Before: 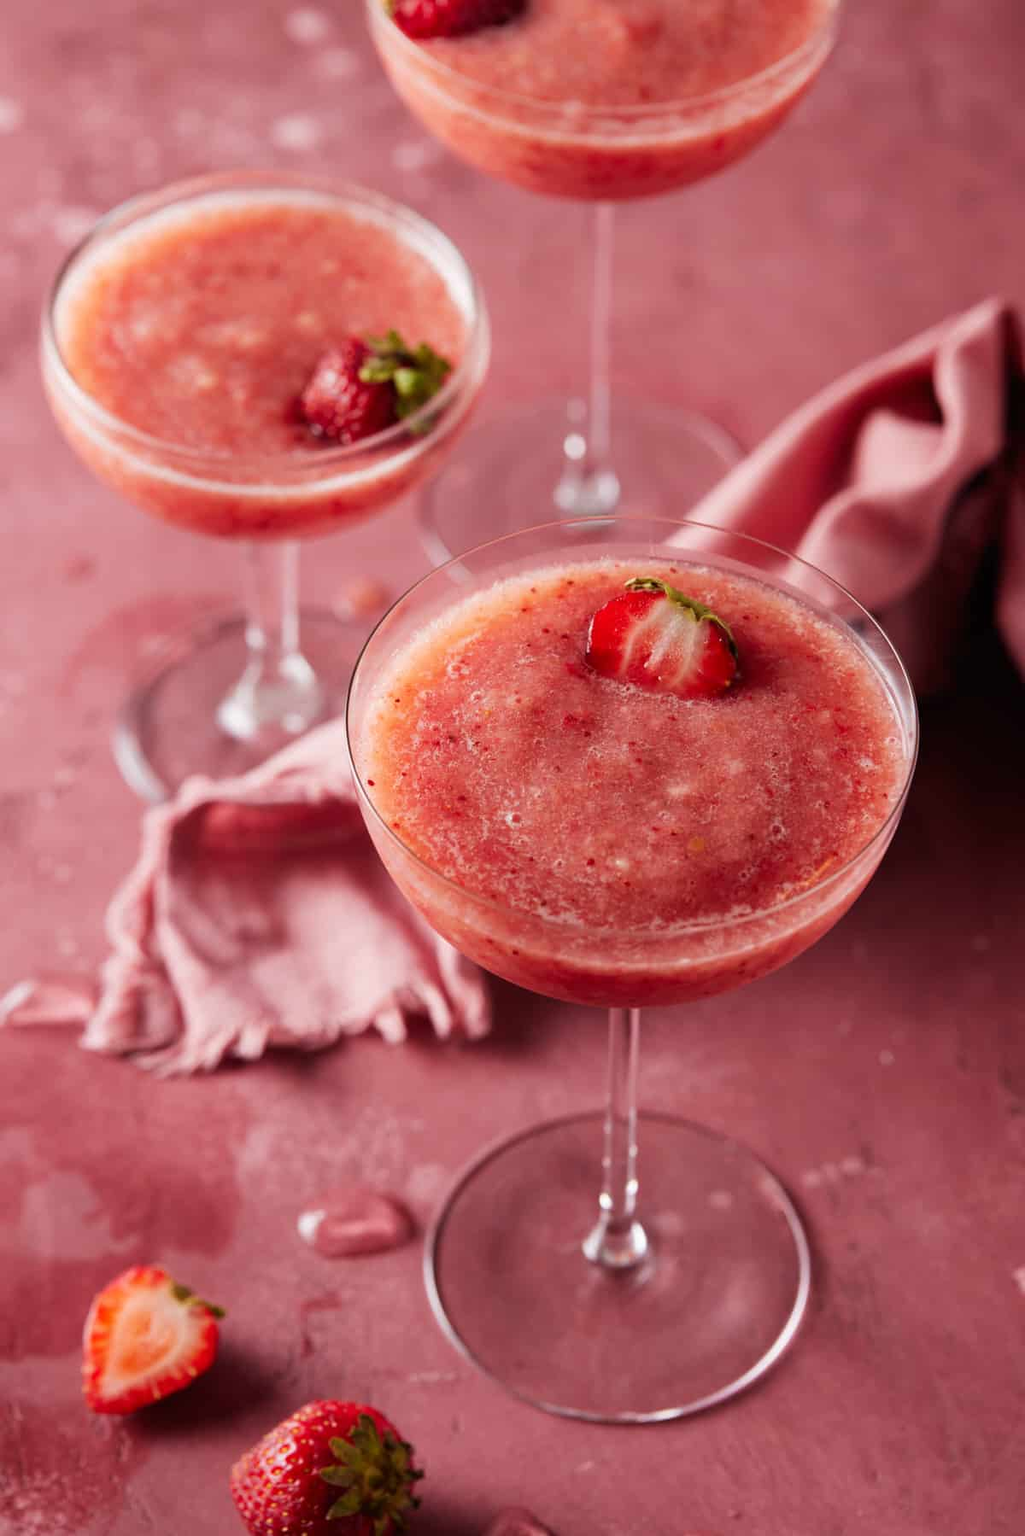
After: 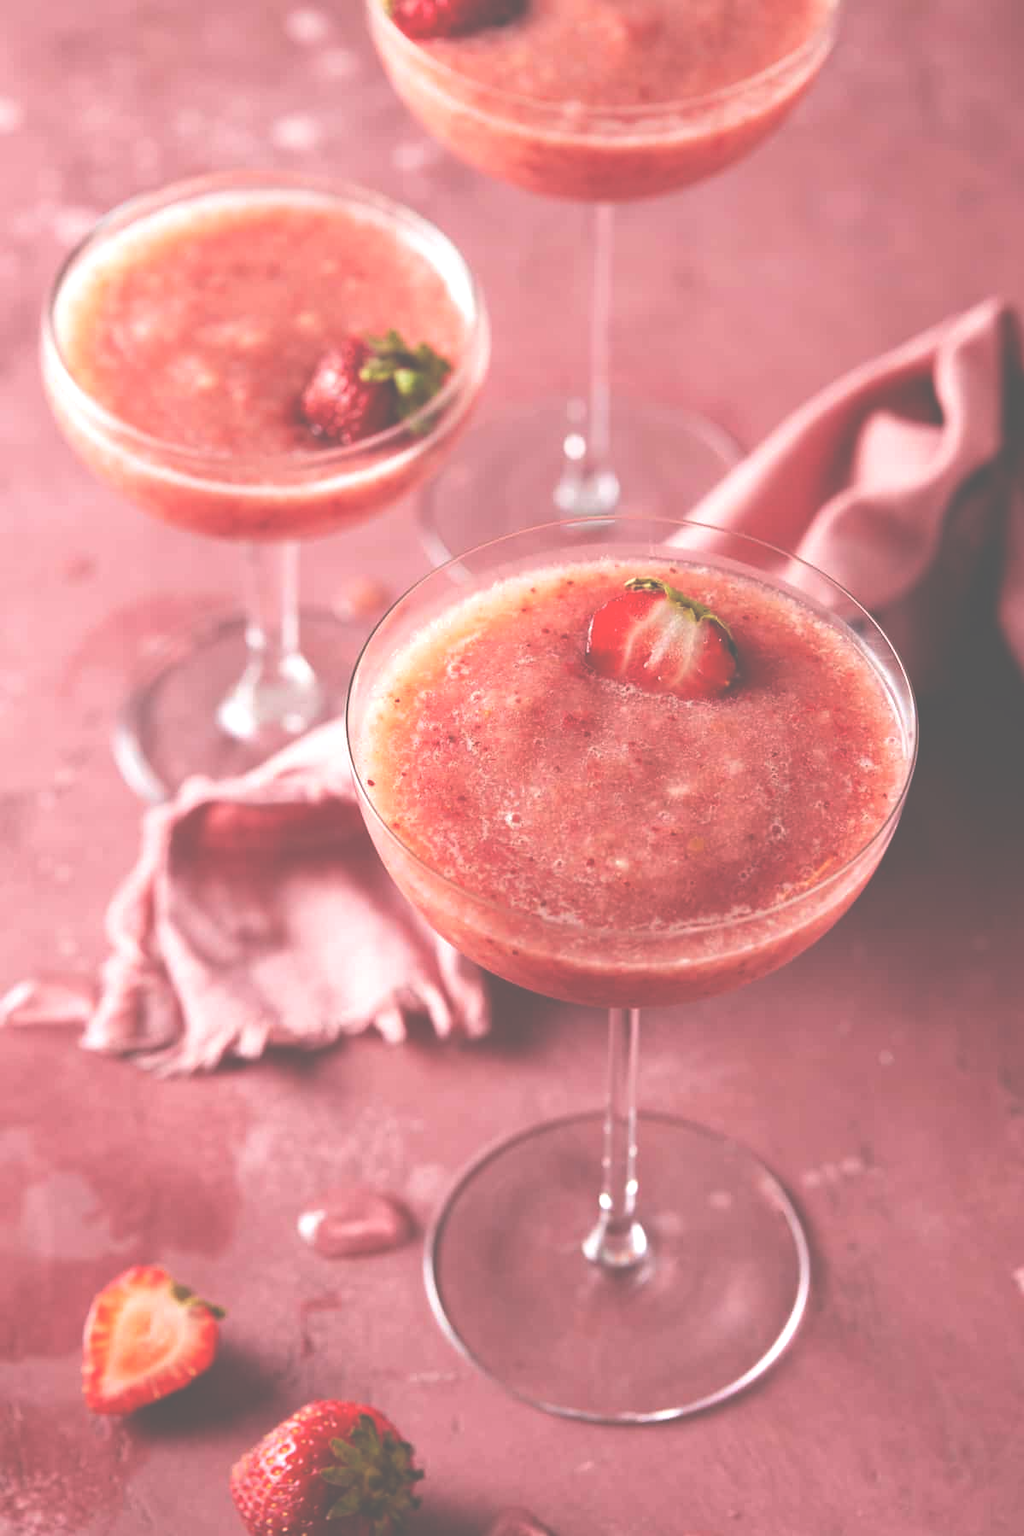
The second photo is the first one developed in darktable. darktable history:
vibrance: vibrance 0%
exposure: black level correction -0.071, exposure 0.5 EV, compensate highlight preservation false
